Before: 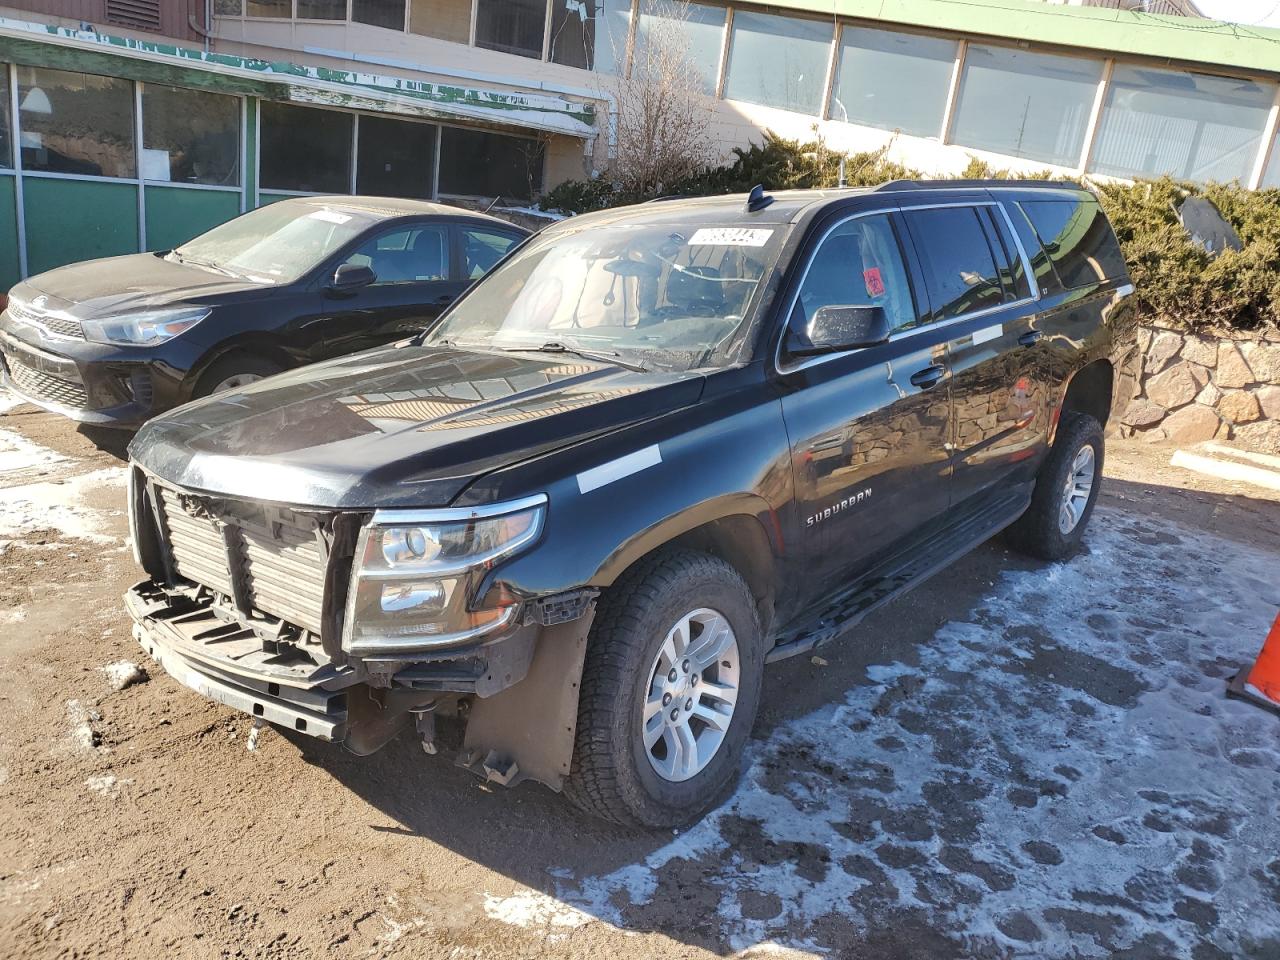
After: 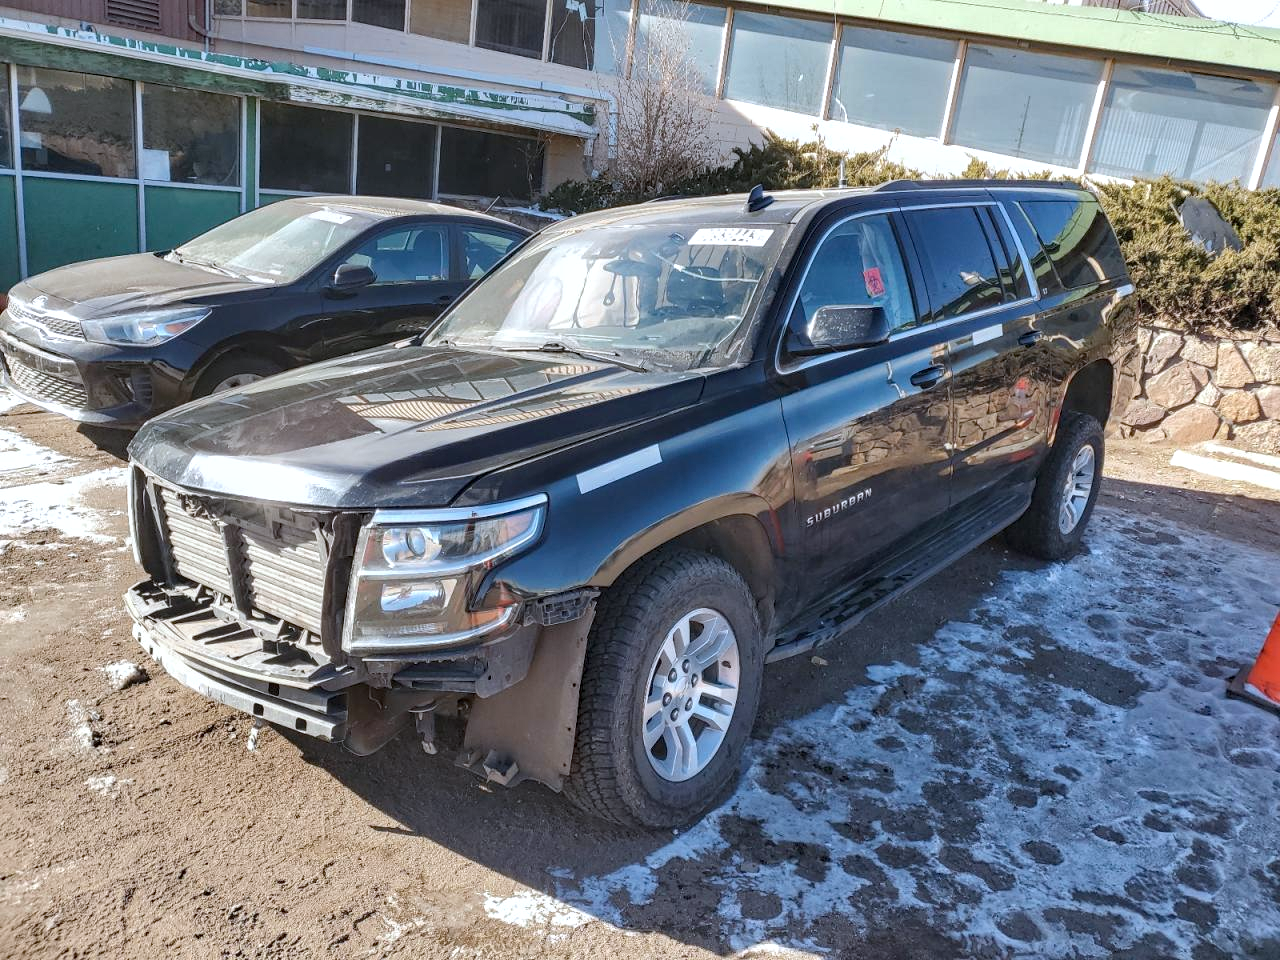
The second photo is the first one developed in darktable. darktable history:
tone equalizer: edges refinement/feathering 500, mask exposure compensation -1.57 EV, preserve details no
color correction: highlights a* -0.652, highlights b* -8.75
contrast brightness saturation: saturation -0.056
haze removal: compatibility mode true, adaptive false
local contrast: on, module defaults
